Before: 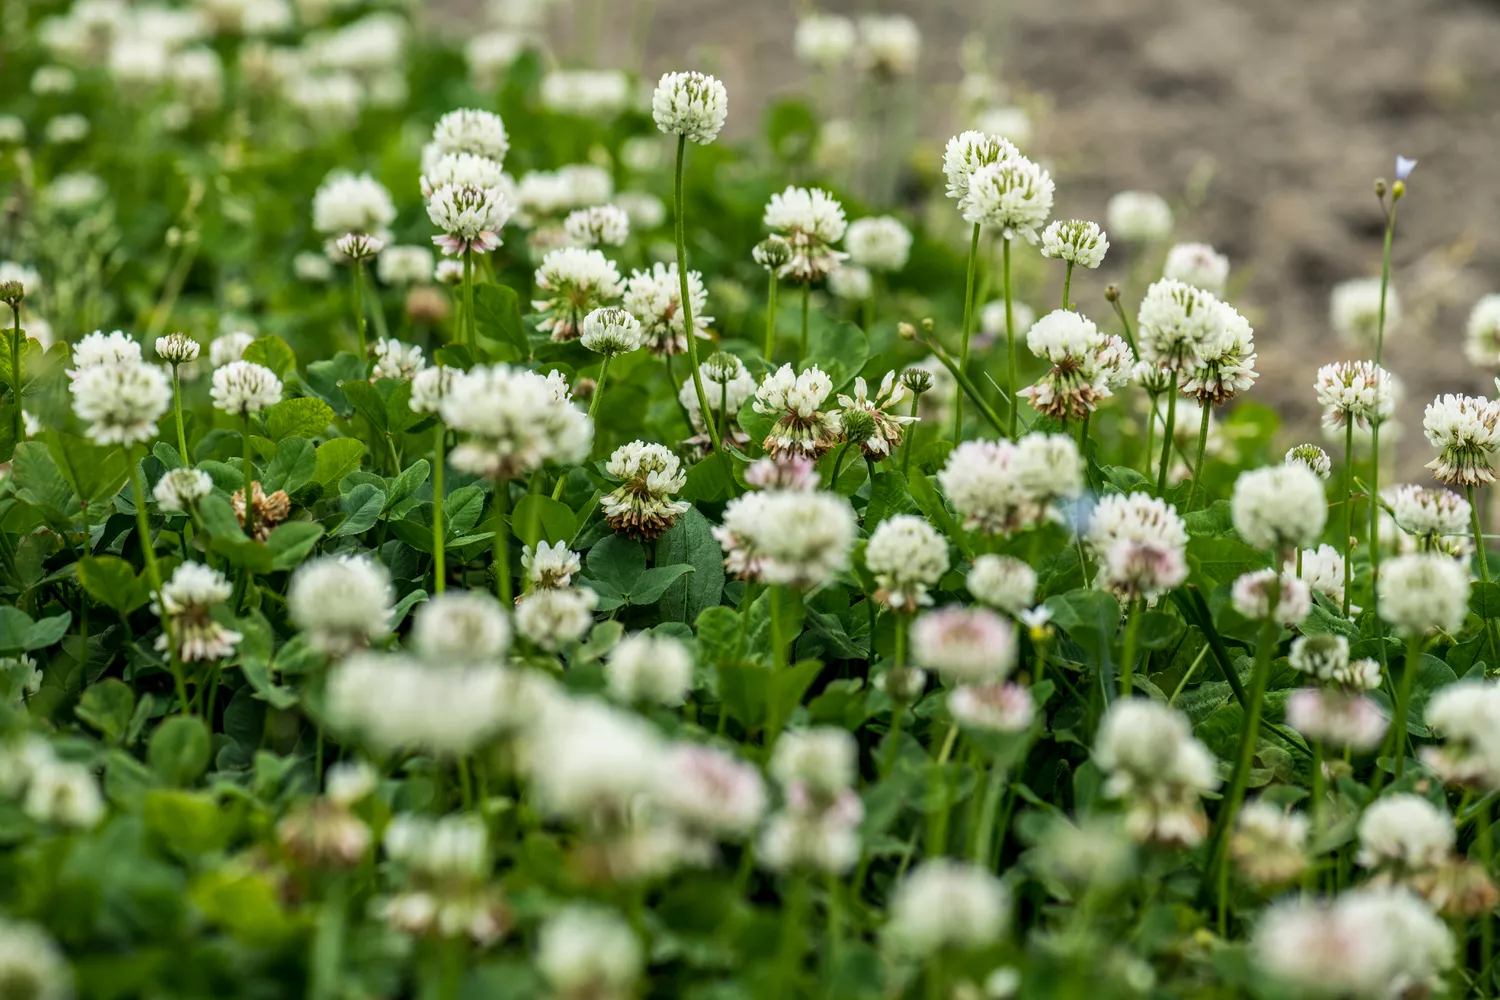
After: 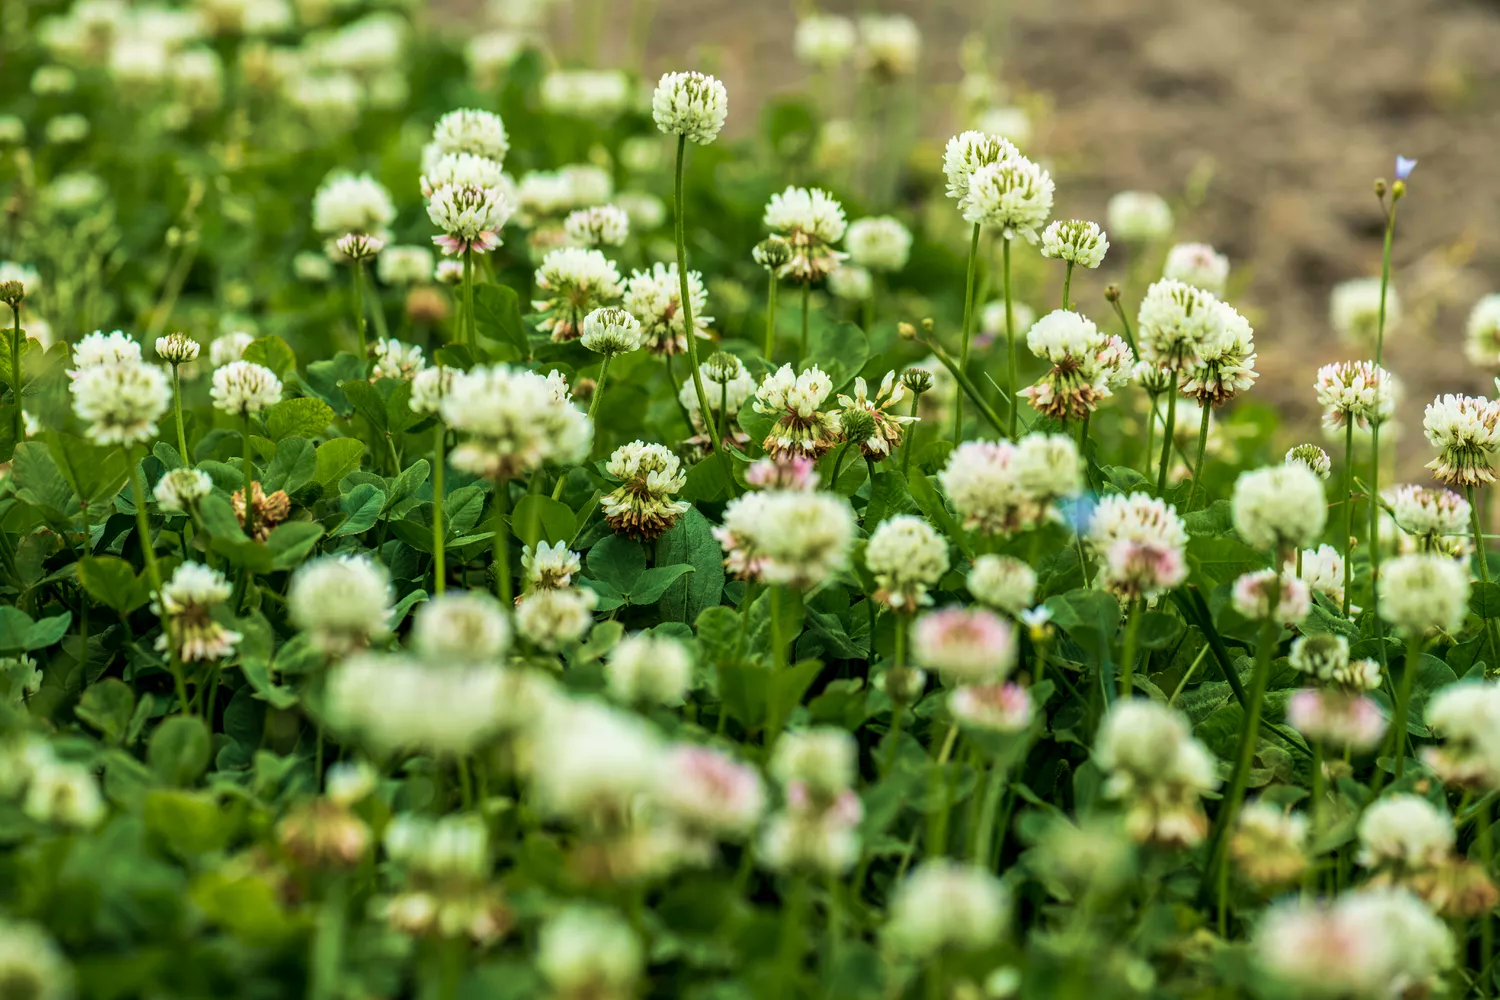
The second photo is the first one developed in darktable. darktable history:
velvia: strength 73.98%
